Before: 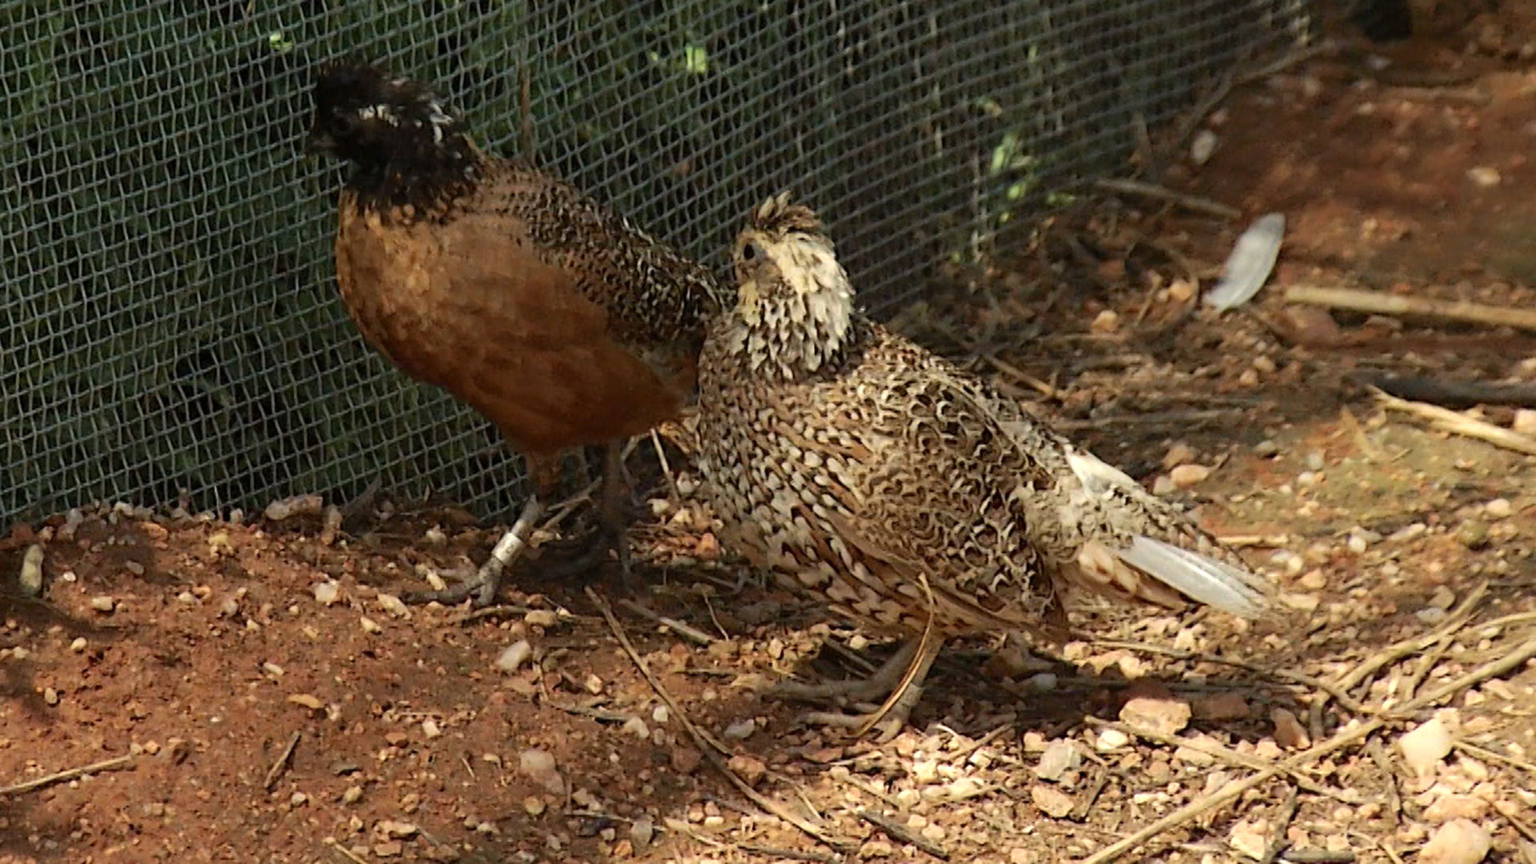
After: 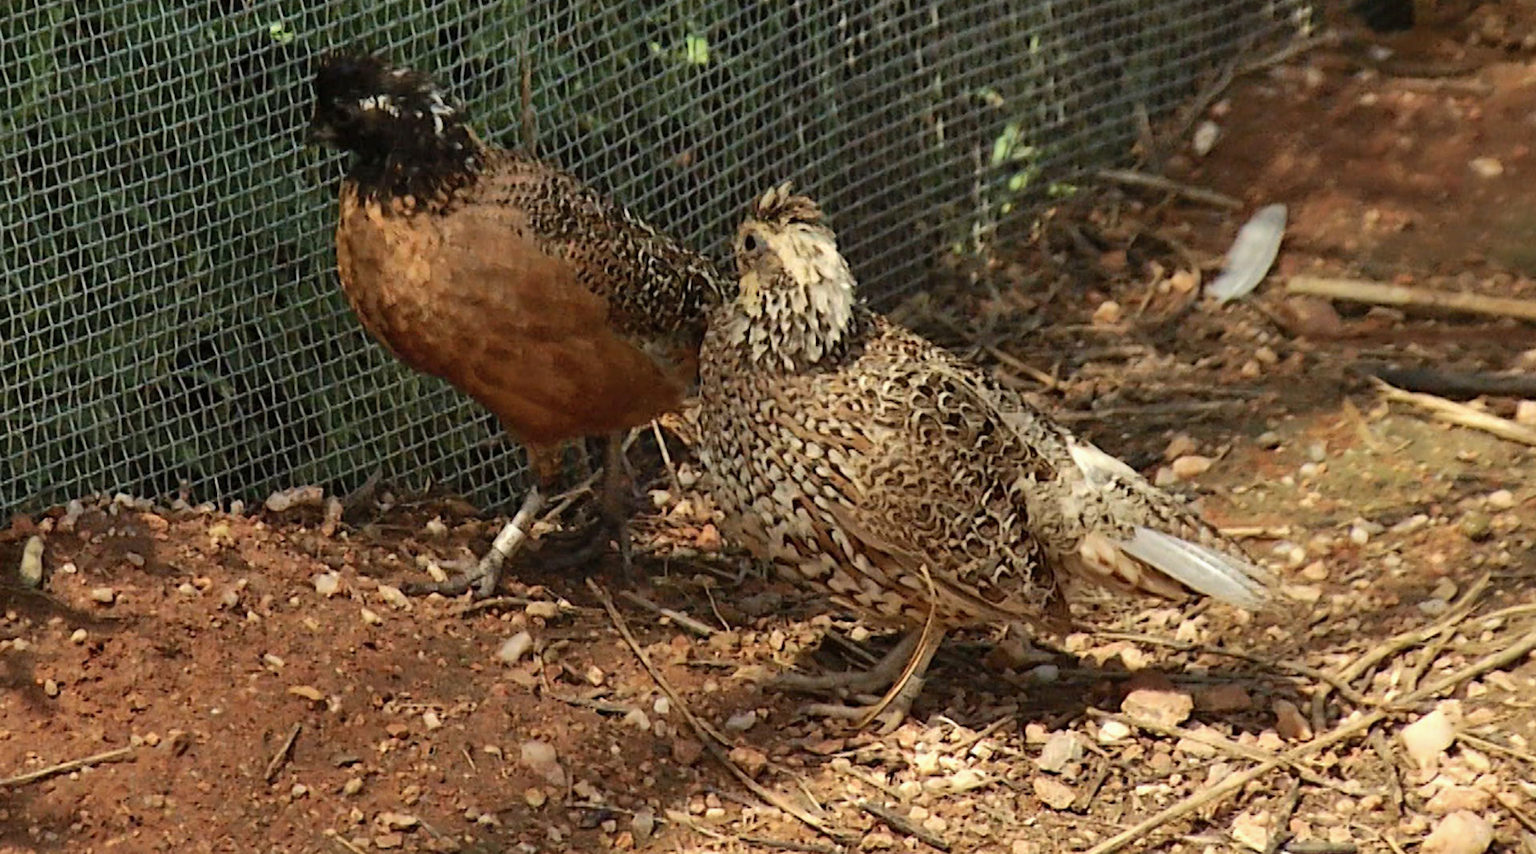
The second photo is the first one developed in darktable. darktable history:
exposure: exposure -0.053 EV, compensate highlight preservation false
crop: top 1.201%, right 0.114%
shadows and highlights: low approximation 0.01, soften with gaussian
